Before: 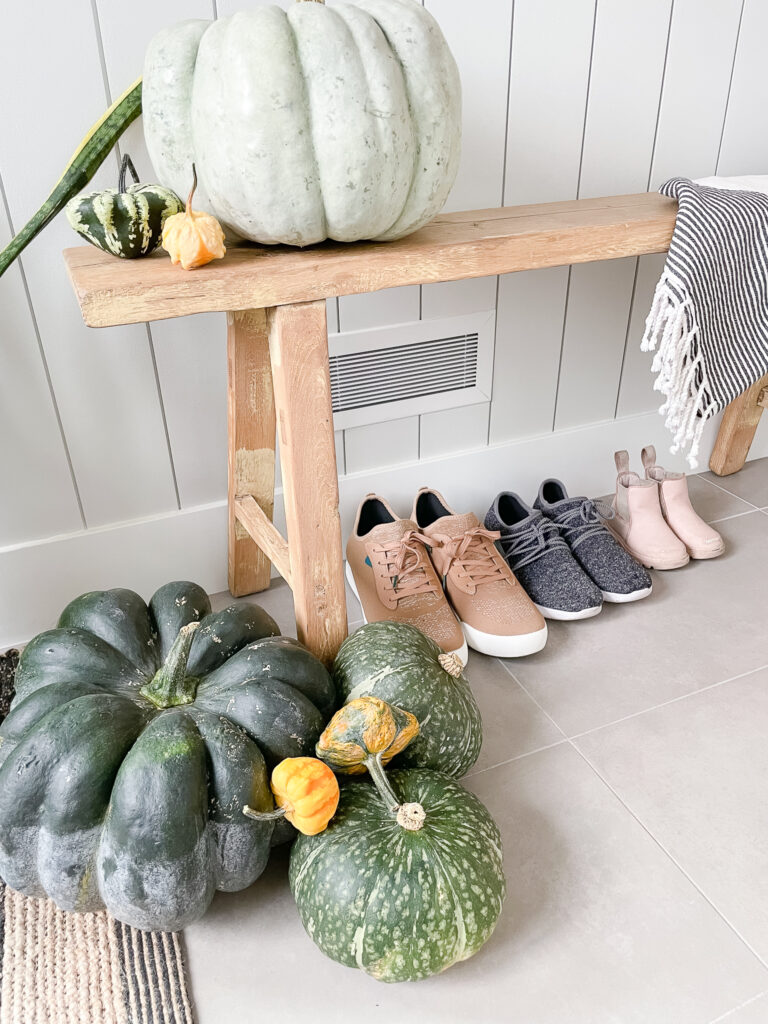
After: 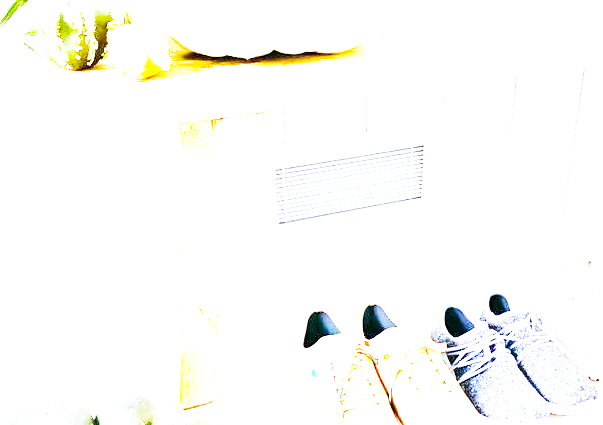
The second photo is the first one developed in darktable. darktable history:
color balance rgb: perceptual saturation grading › global saturation 25%, perceptual brilliance grading › global brilliance 35%, perceptual brilliance grading › highlights 50%, perceptual brilliance grading › mid-tones 60%, perceptual brilliance grading › shadows 35%, global vibrance 20%
tone equalizer: -8 EV 2 EV, -7 EV 2 EV, -6 EV 2 EV, -5 EV 2 EV, -4 EV 2 EV, -3 EV 1.5 EV, -2 EV 1 EV, -1 EV 0.5 EV
crop: left 7.036%, top 18.398%, right 14.379%, bottom 40.043%
white balance: red 0.926, green 1.003, blue 1.133
base curve: curves: ch0 [(0, 0) (0.007, 0.004) (0.027, 0.03) (0.046, 0.07) (0.207, 0.54) (0.442, 0.872) (0.673, 0.972) (1, 1)], preserve colors none
